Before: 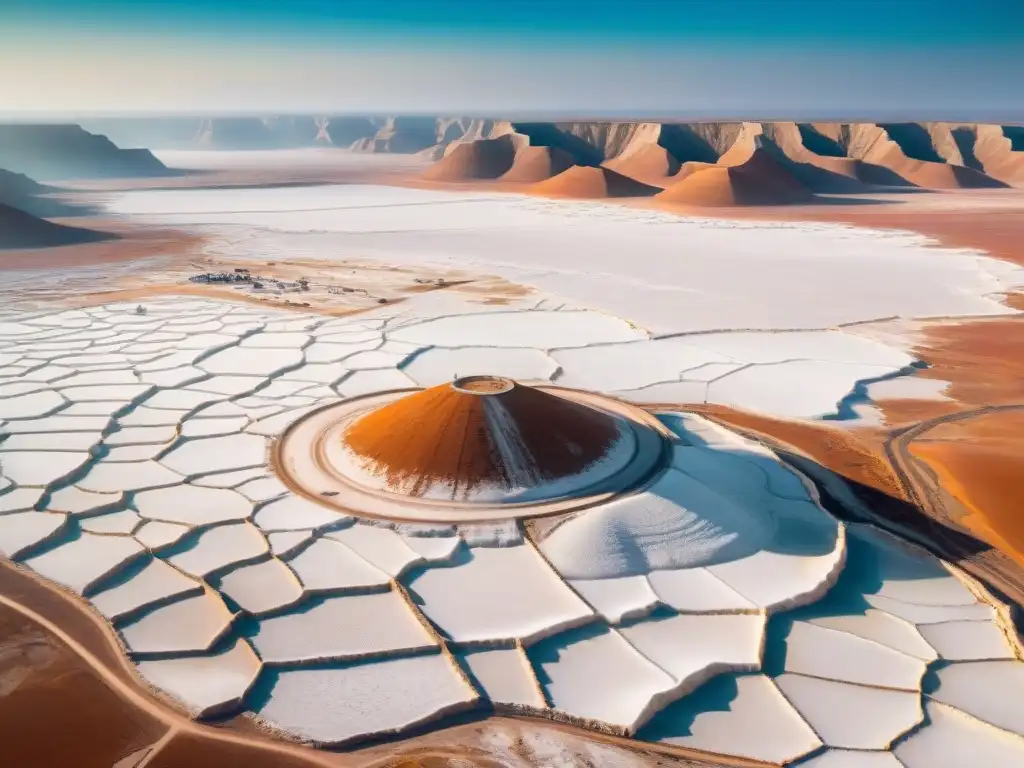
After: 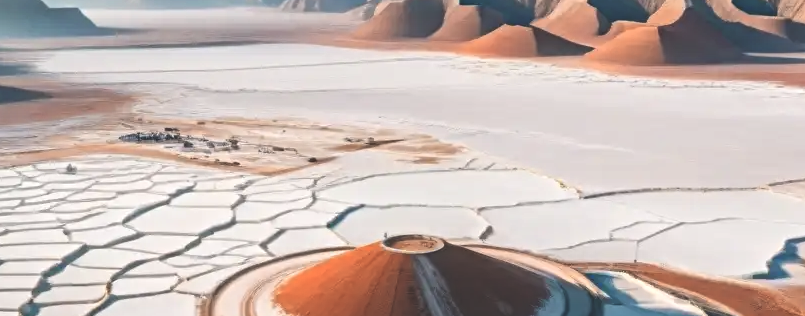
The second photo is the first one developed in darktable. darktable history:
contrast equalizer: y [[0.5, 0.501, 0.525, 0.597, 0.58, 0.514], [0.5 ×6], [0.5 ×6], [0 ×6], [0 ×6]]
crop: left 6.923%, top 18.464%, right 14.419%, bottom 40.331%
color zones: curves: ch1 [(0, 0.455) (0.063, 0.455) (0.286, 0.495) (0.429, 0.5) (0.571, 0.5) (0.714, 0.5) (0.857, 0.5) (1, 0.455)]; ch2 [(0, 0.532) (0.063, 0.521) (0.233, 0.447) (0.429, 0.489) (0.571, 0.5) (0.714, 0.5) (0.857, 0.5) (1, 0.532)], mix 23.57%
exposure: black level correction -0.029, compensate exposure bias true, compensate highlight preservation false
